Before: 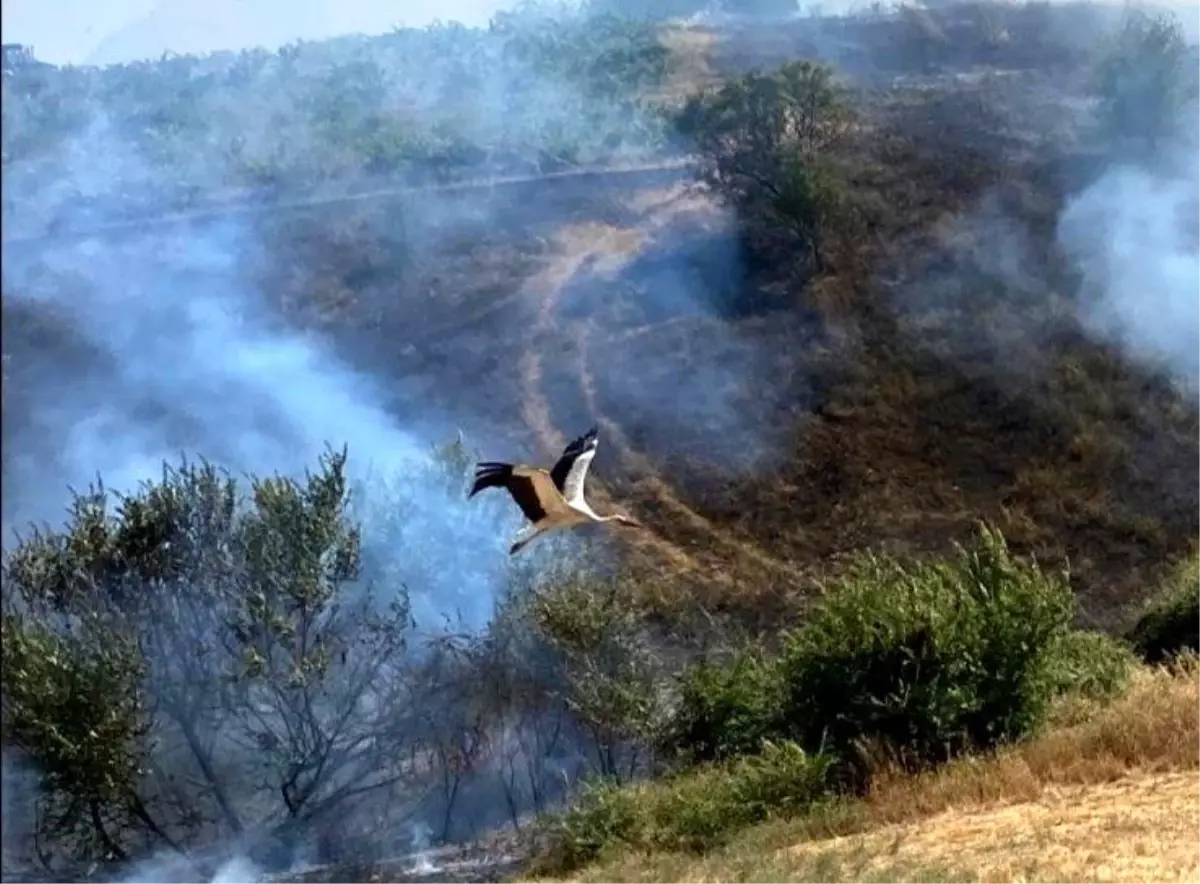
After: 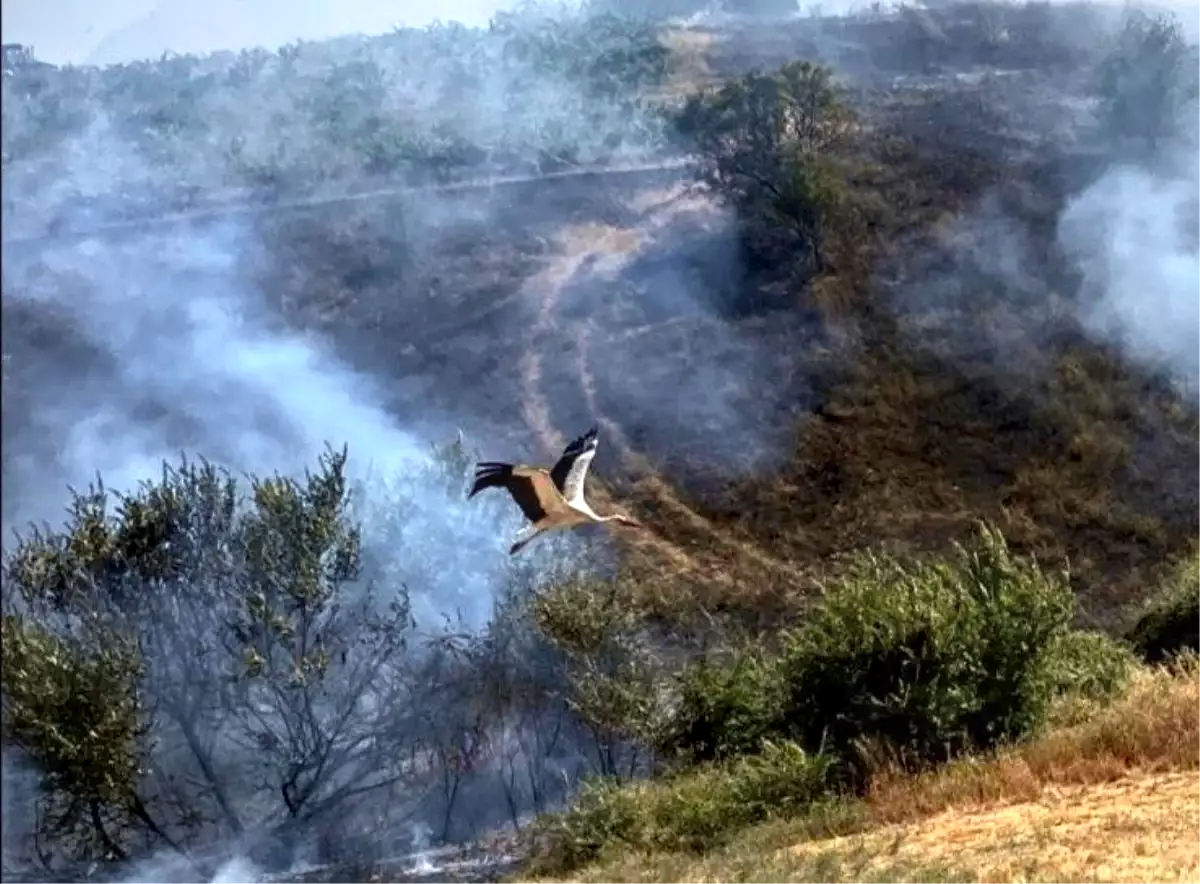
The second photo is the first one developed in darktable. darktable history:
tone curve: curves: ch0 [(0, 0.024) (0.119, 0.146) (0.474, 0.485) (0.718, 0.739) (0.817, 0.839) (1, 0.998)]; ch1 [(0, 0) (0.377, 0.416) (0.439, 0.451) (0.477, 0.485) (0.501, 0.503) (0.538, 0.544) (0.58, 0.613) (0.664, 0.7) (0.783, 0.804) (1, 1)]; ch2 [(0, 0) (0.38, 0.405) (0.463, 0.456) (0.498, 0.497) (0.524, 0.535) (0.578, 0.576) (0.648, 0.665) (1, 1)], color space Lab, independent channels, preserve colors none
local contrast: detail 130%
